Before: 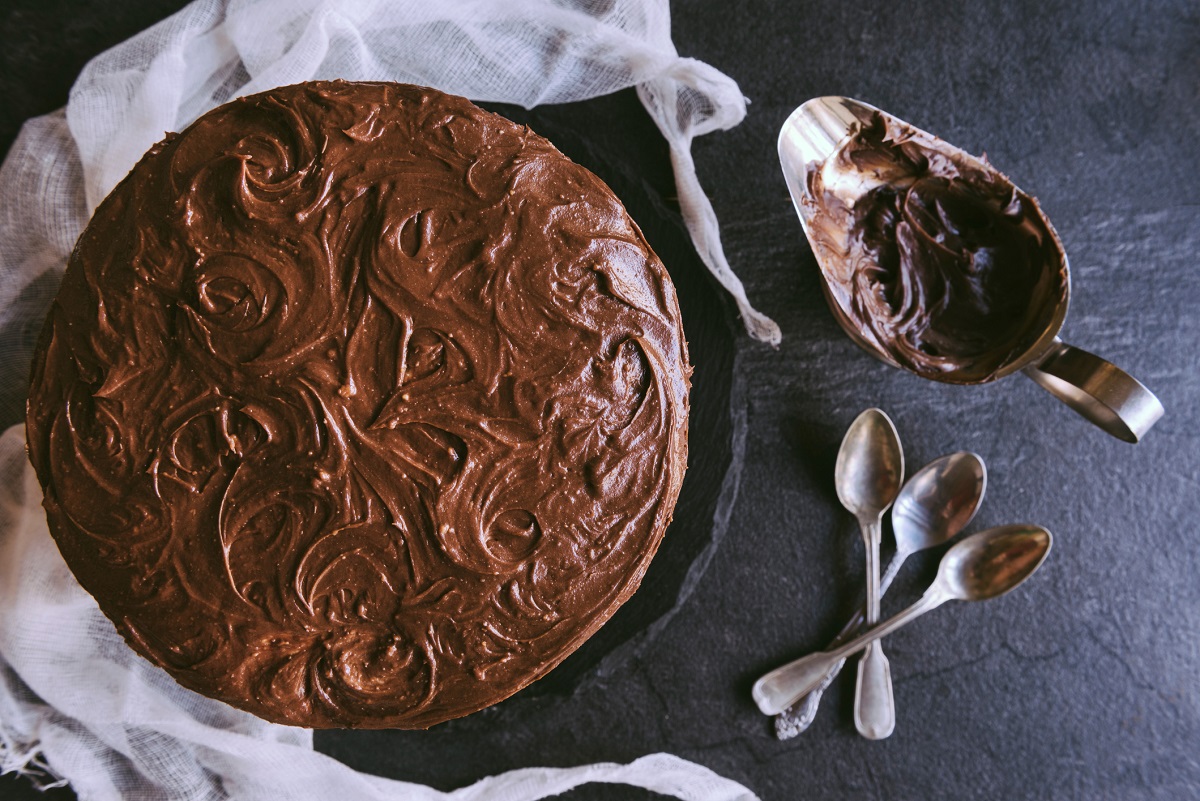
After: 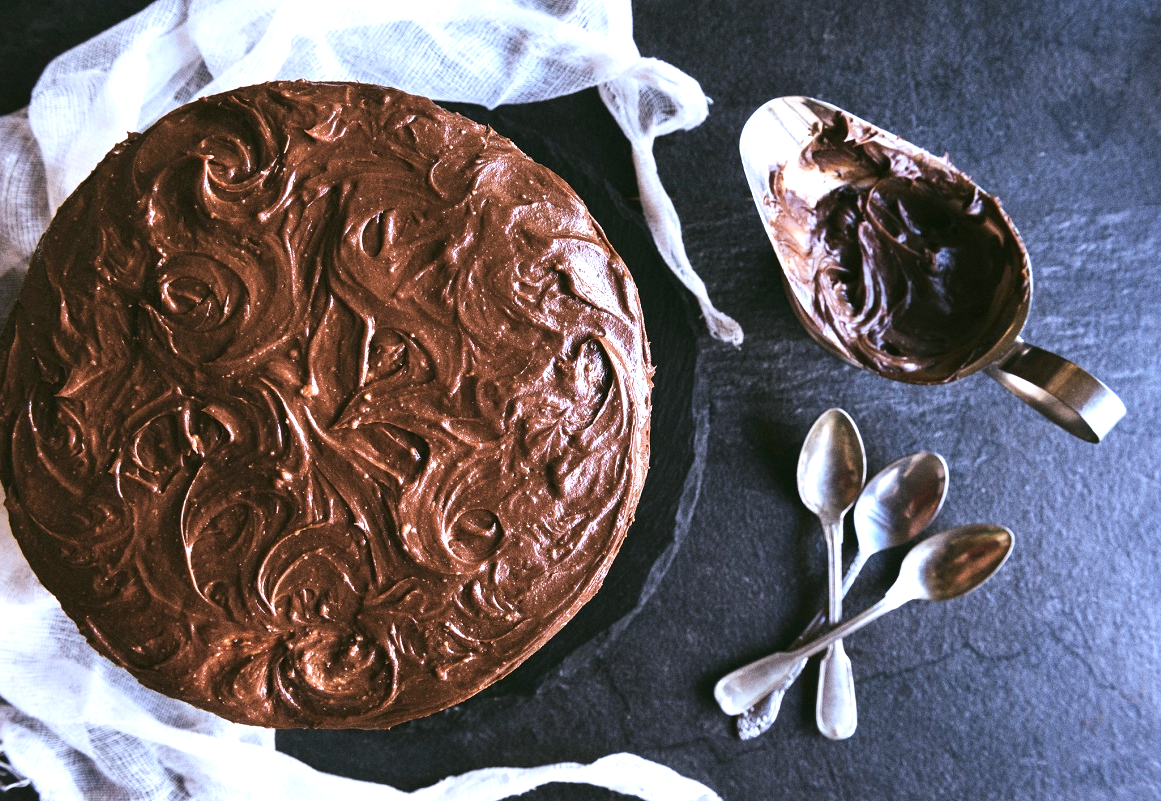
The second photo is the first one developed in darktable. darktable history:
grain: coarseness 0.47 ISO
crop and rotate: left 3.238%
tone equalizer: -8 EV -0.417 EV, -7 EV -0.389 EV, -6 EV -0.333 EV, -5 EV -0.222 EV, -3 EV 0.222 EV, -2 EV 0.333 EV, -1 EV 0.389 EV, +0 EV 0.417 EV, edges refinement/feathering 500, mask exposure compensation -1.57 EV, preserve details no
color calibration: x 0.37, y 0.382, temperature 4313.32 K
exposure: exposure 0.6 EV, compensate highlight preservation false
